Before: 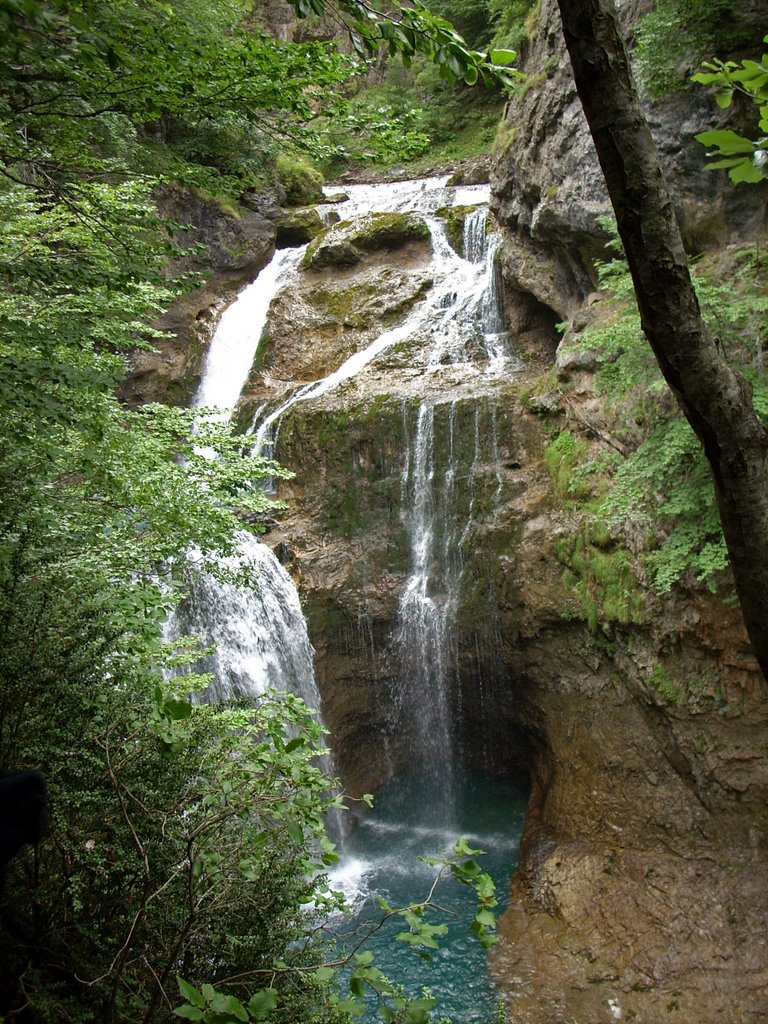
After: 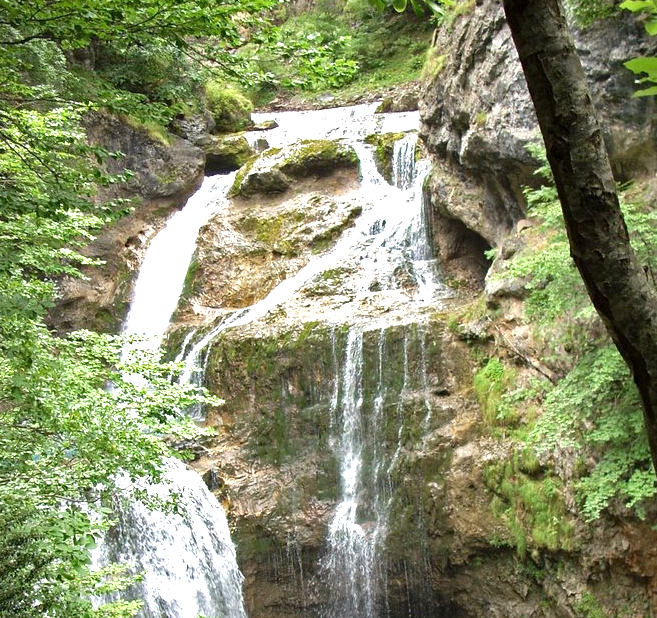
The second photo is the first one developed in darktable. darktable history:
crop and rotate: left 9.345%, top 7.22%, right 4.982%, bottom 32.331%
exposure: exposure 1 EV, compensate highlight preservation false
